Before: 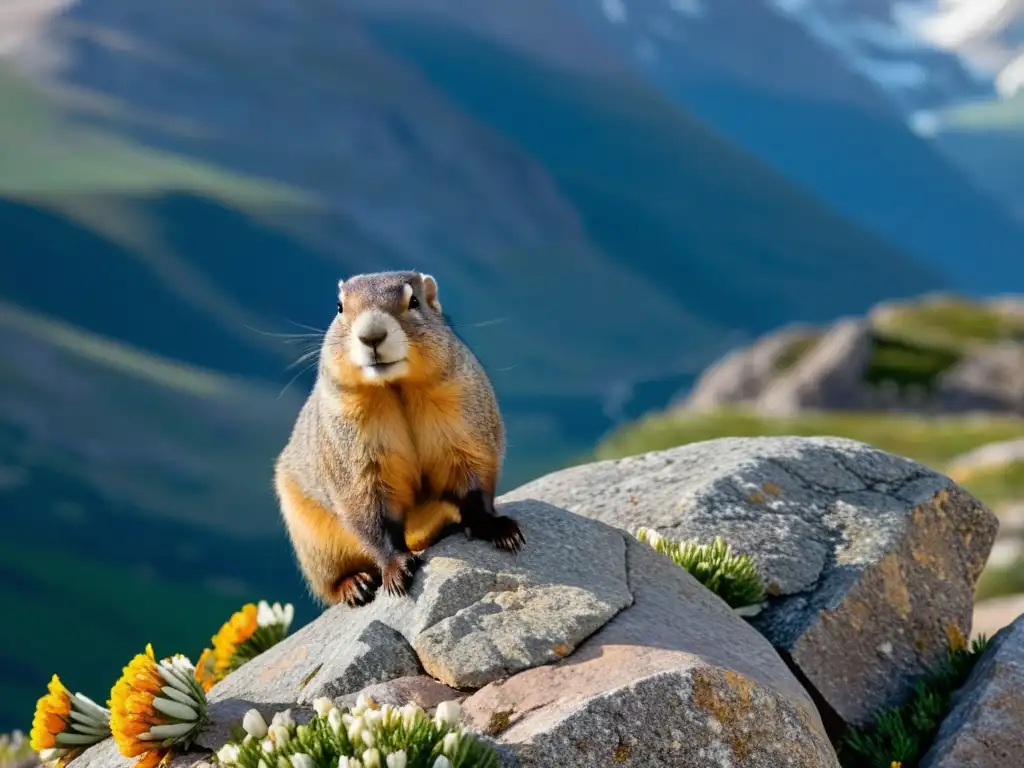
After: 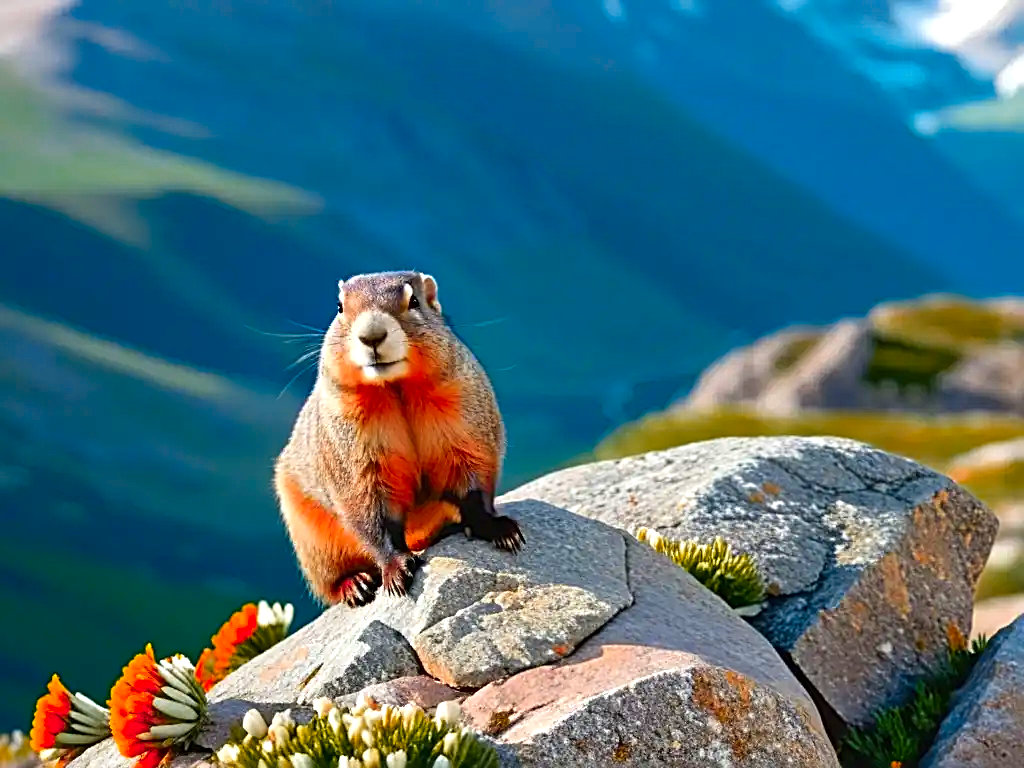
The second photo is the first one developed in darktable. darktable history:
color zones: curves: ch0 [(0.473, 0.374) (0.742, 0.784)]; ch1 [(0.354, 0.737) (0.742, 0.705)]; ch2 [(0.318, 0.421) (0.758, 0.532)]
sharpen: radius 2.717, amount 0.673
exposure: black level correction -0.002, exposure 0.532 EV, compensate highlight preservation false
contrast brightness saturation: saturation -0.054
